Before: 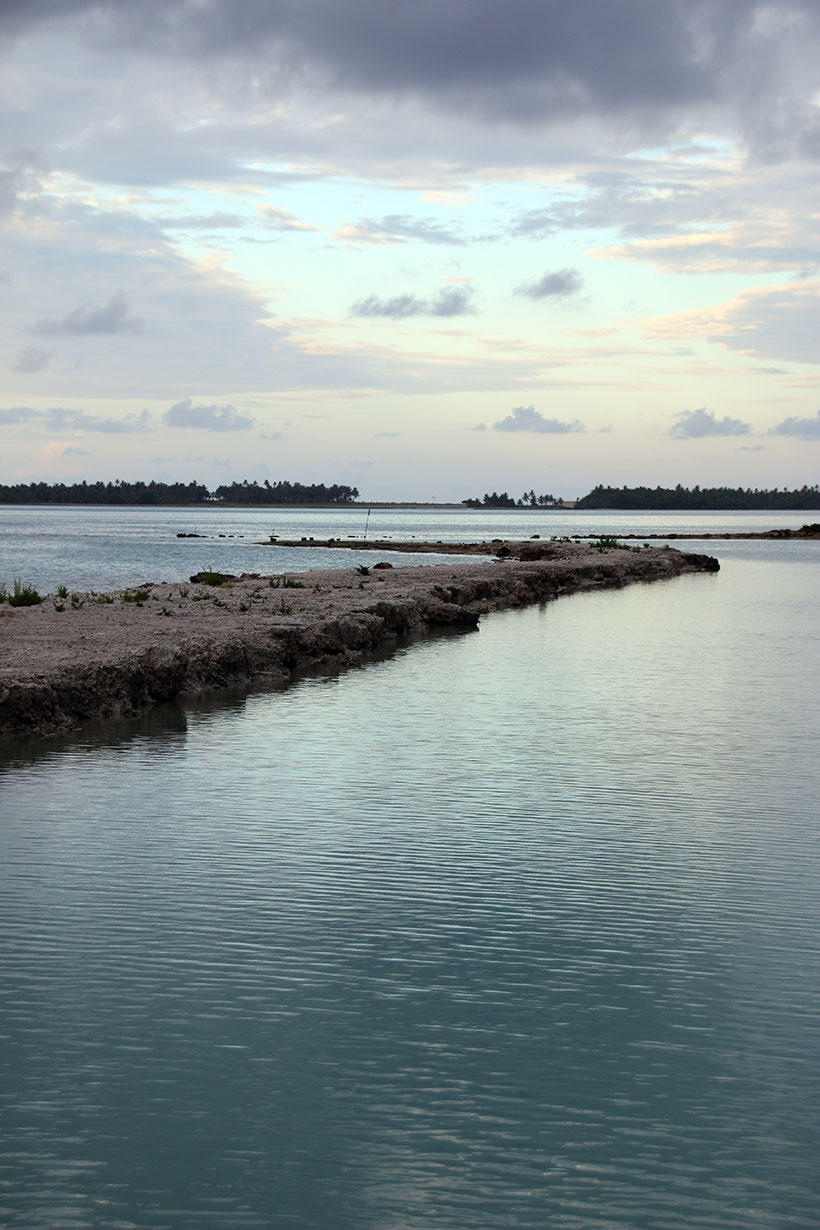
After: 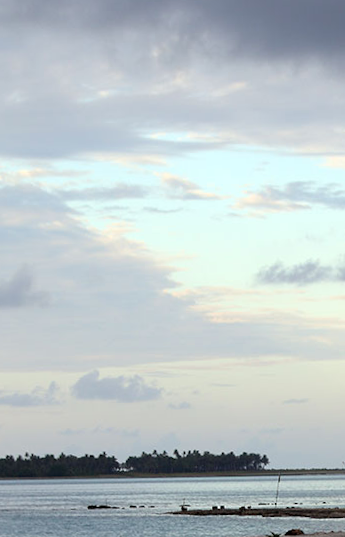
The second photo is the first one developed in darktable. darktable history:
crop and rotate: left 10.817%, top 0.062%, right 47.194%, bottom 53.626%
rotate and perspective: rotation -1.42°, crop left 0.016, crop right 0.984, crop top 0.035, crop bottom 0.965
